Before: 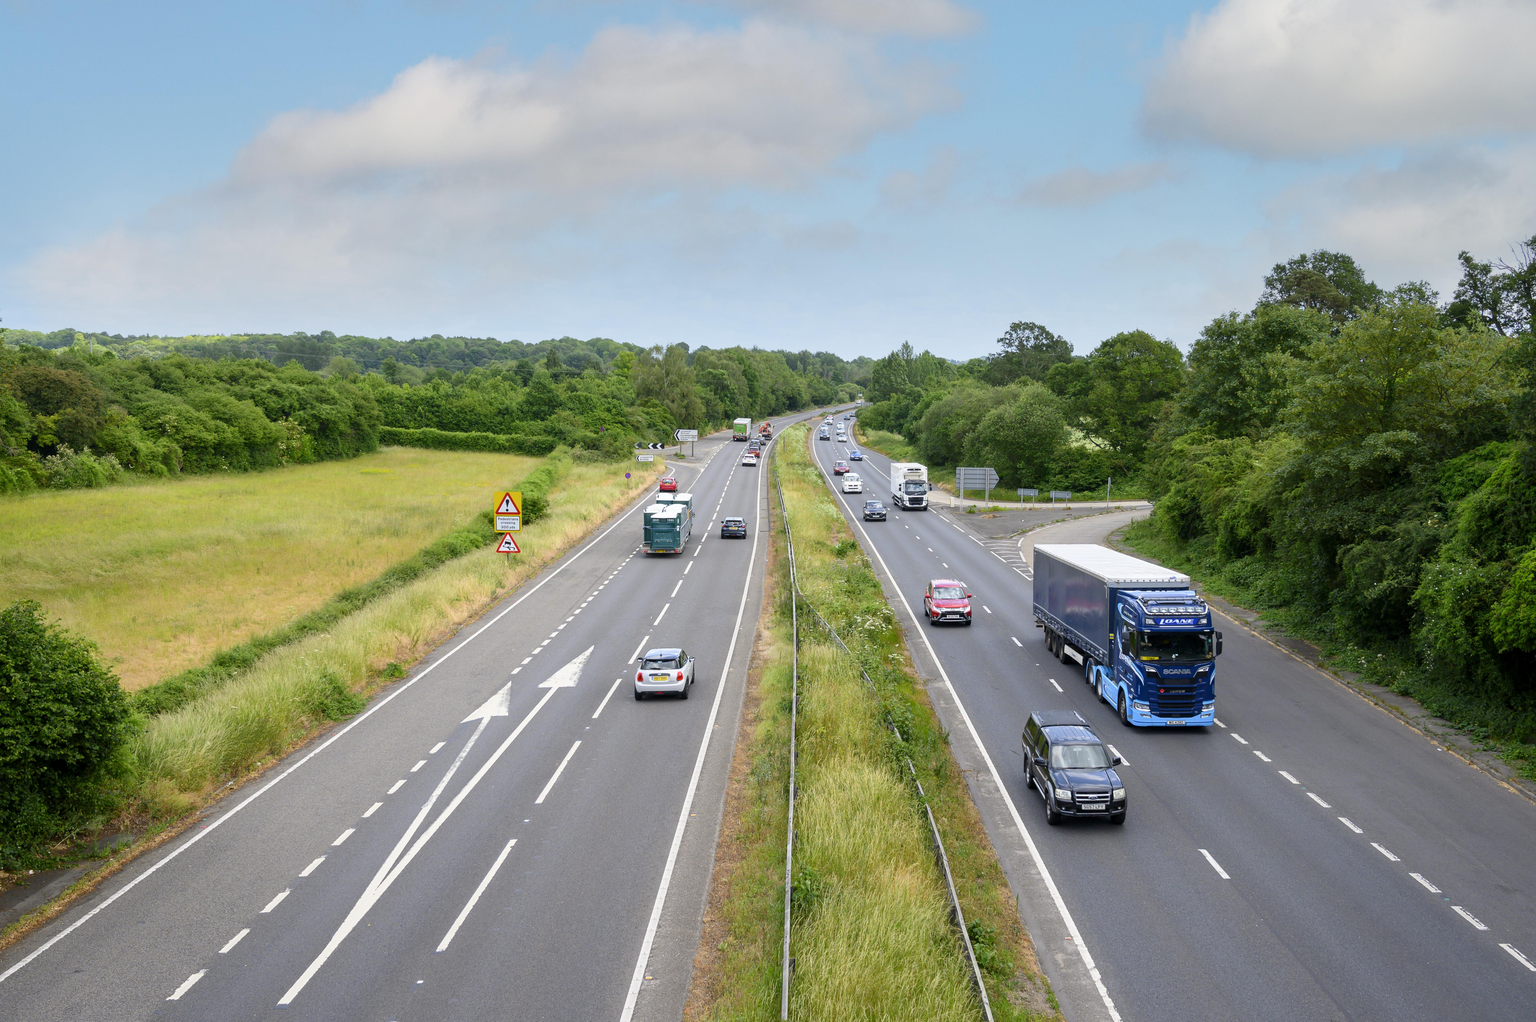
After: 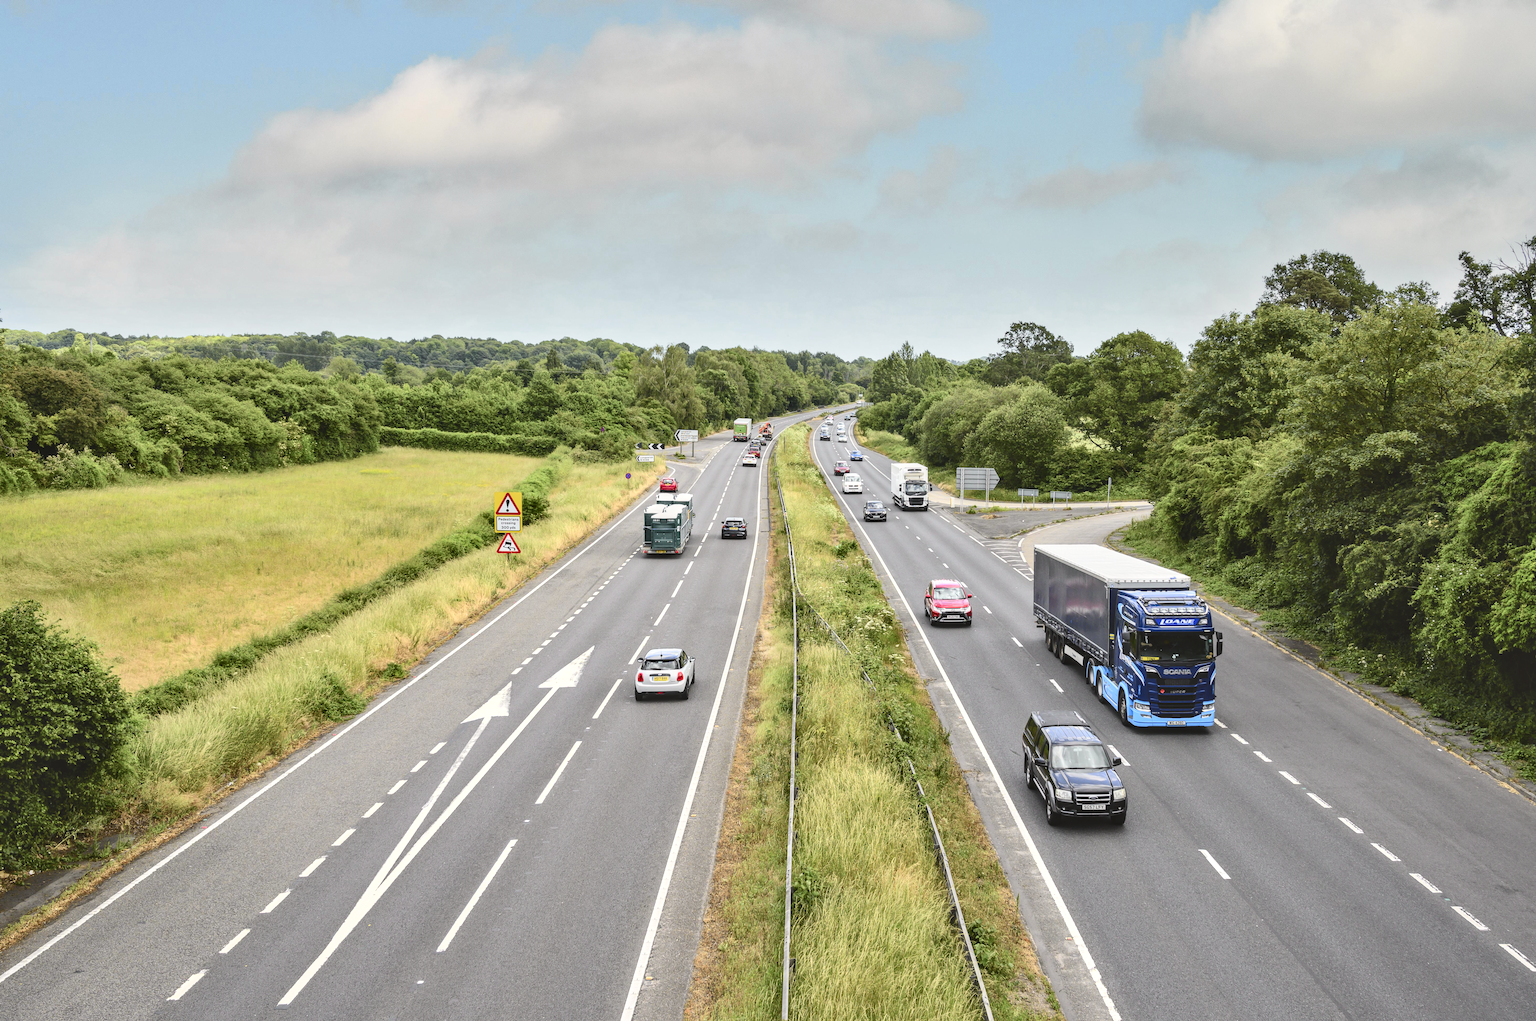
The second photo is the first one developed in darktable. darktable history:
tone curve: curves: ch0 [(0, 0.026) (0.184, 0.172) (0.391, 0.468) (0.446, 0.56) (0.605, 0.758) (0.831, 0.931) (0.992, 1)]; ch1 [(0, 0) (0.437, 0.447) (0.501, 0.502) (0.538, 0.539) (0.574, 0.589) (0.617, 0.64) (0.699, 0.749) (0.859, 0.919) (1, 1)]; ch2 [(0, 0) (0.33, 0.301) (0.421, 0.443) (0.447, 0.482) (0.499, 0.509) (0.538, 0.564) (0.585, 0.615) (0.664, 0.664) (1, 1)], color space Lab, independent channels, preserve colors none
shadows and highlights: low approximation 0.01, soften with gaussian
local contrast: on, module defaults
exposure: black level correction -0.015, exposure -0.125 EV, compensate highlight preservation false
